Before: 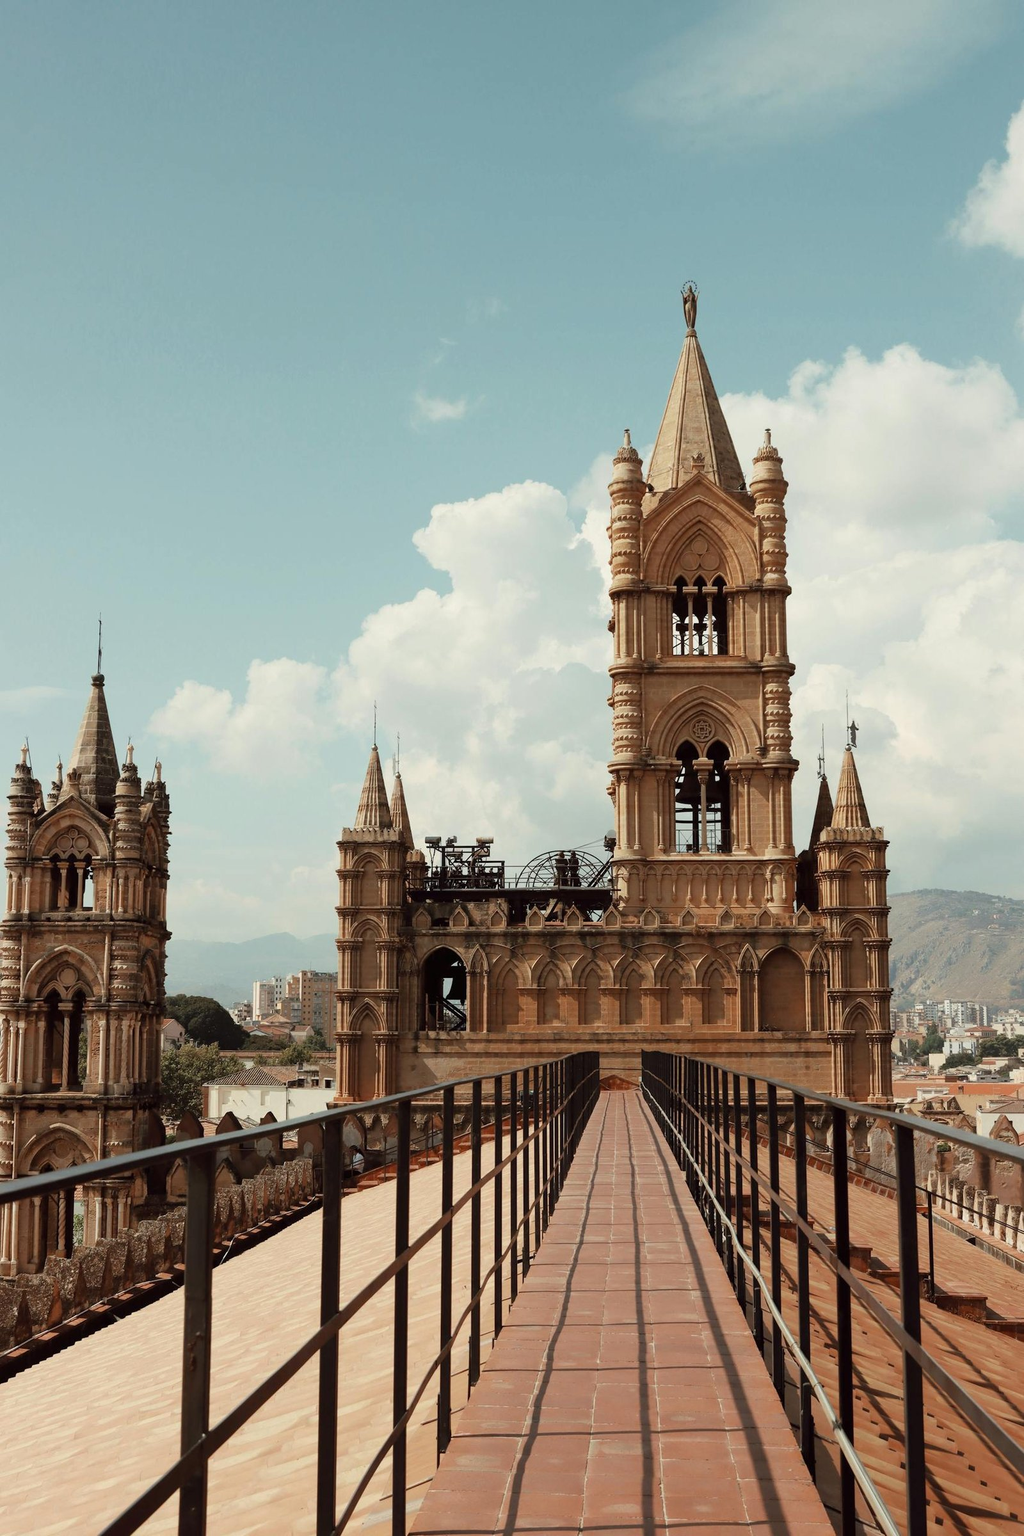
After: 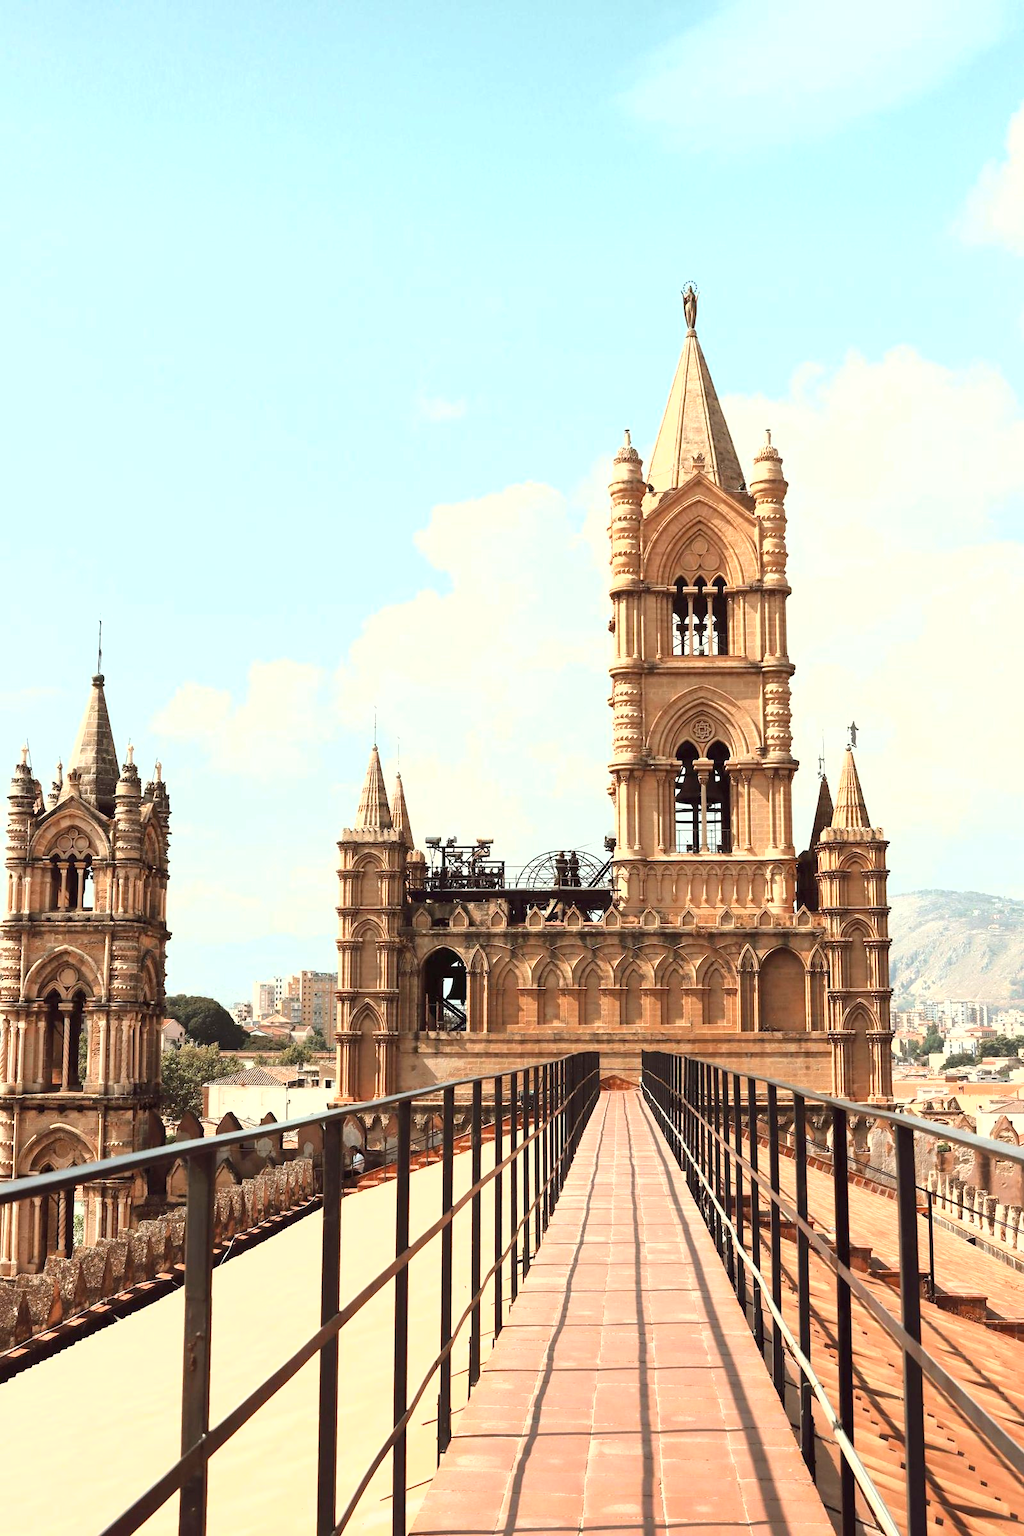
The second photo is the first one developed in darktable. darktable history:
fill light: on, module defaults
exposure: black level correction 0, exposure 1.388 EV, compensate exposure bias true, compensate highlight preservation false
shadows and highlights: shadows 30.86, highlights 0, soften with gaussian
